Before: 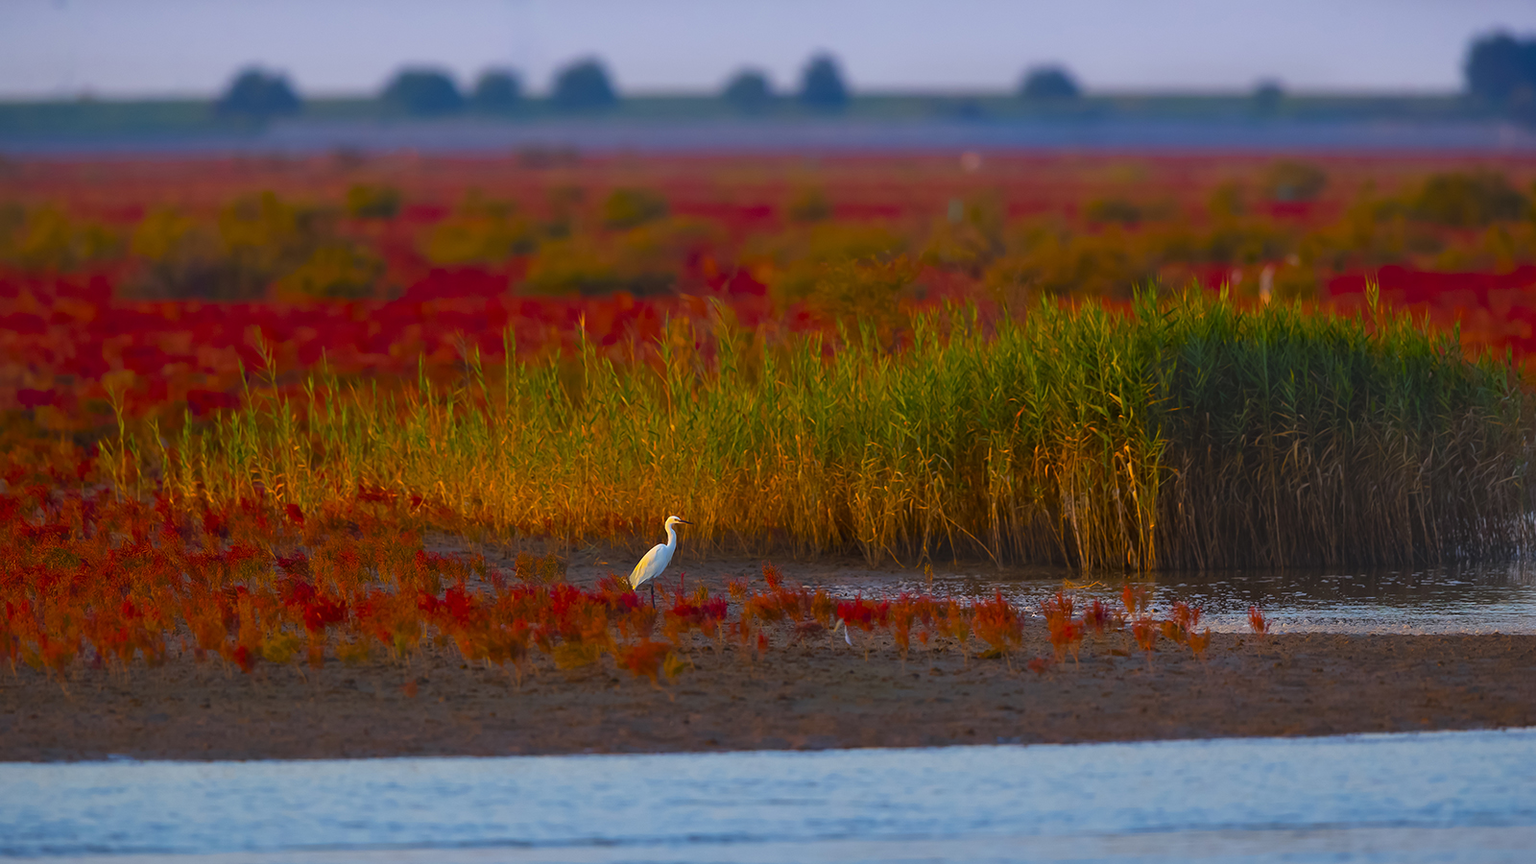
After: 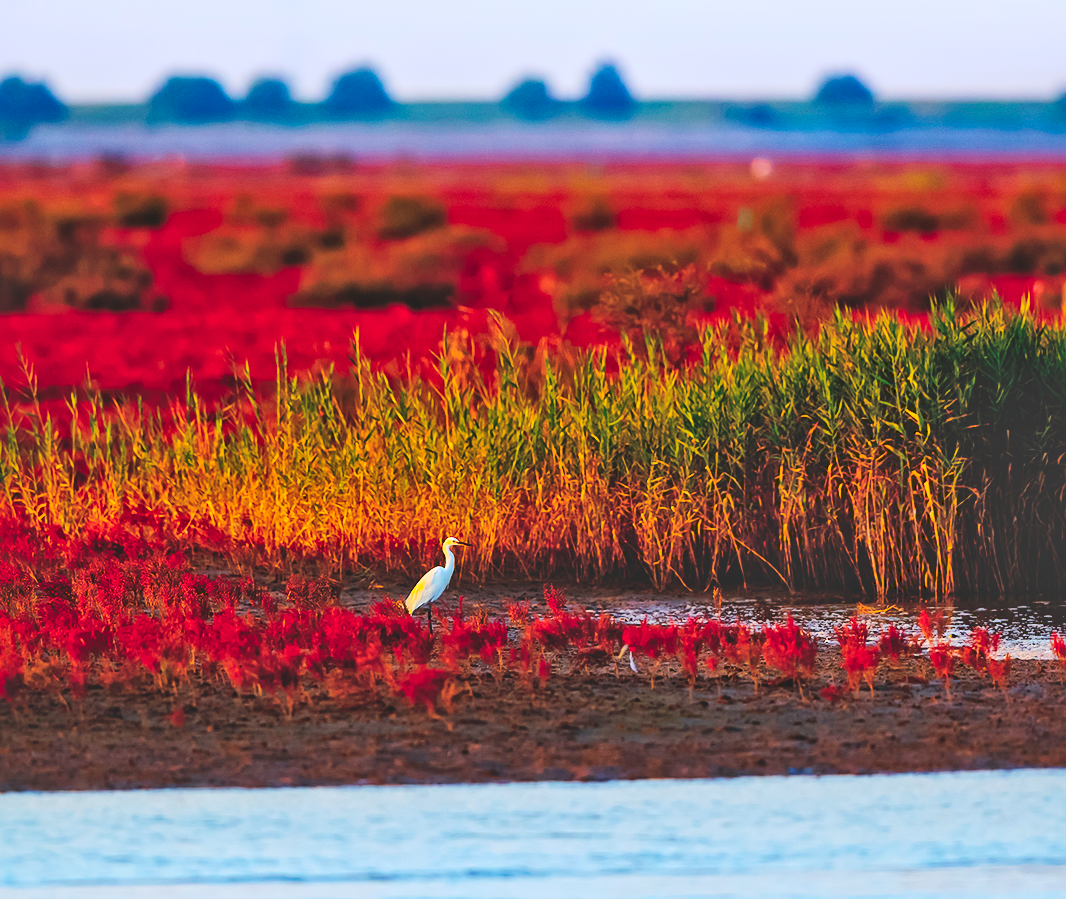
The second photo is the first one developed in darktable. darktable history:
contrast brightness saturation: contrast 0.201, brightness 0.168, saturation 0.225
crop and rotate: left 15.627%, right 17.709%
sharpen: amount 0.203
tone curve: curves: ch0 [(0, 0) (0.003, 0.195) (0.011, 0.196) (0.025, 0.196) (0.044, 0.196) (0.069, 0.196) (0.1, 0.196) (0.136, 0.197) (0.177, 0.207) (0.224, 0.224) (0.277, 0.268) (0.335, 0.336) (0.399, 0.424) (0.468, 0.533) (0.543, 0.632) (0.623, 0.715) (0.709, 0.789) (0.801, 0.85) (0.898, 0.906) (1, 1)], preserve colors none
shadows and highlights: highlights 69.61, soften with gaussian
local contrast: mode bilateral grid, contrast 19, coarseness 19, detail 163%, midtone range 0.2
